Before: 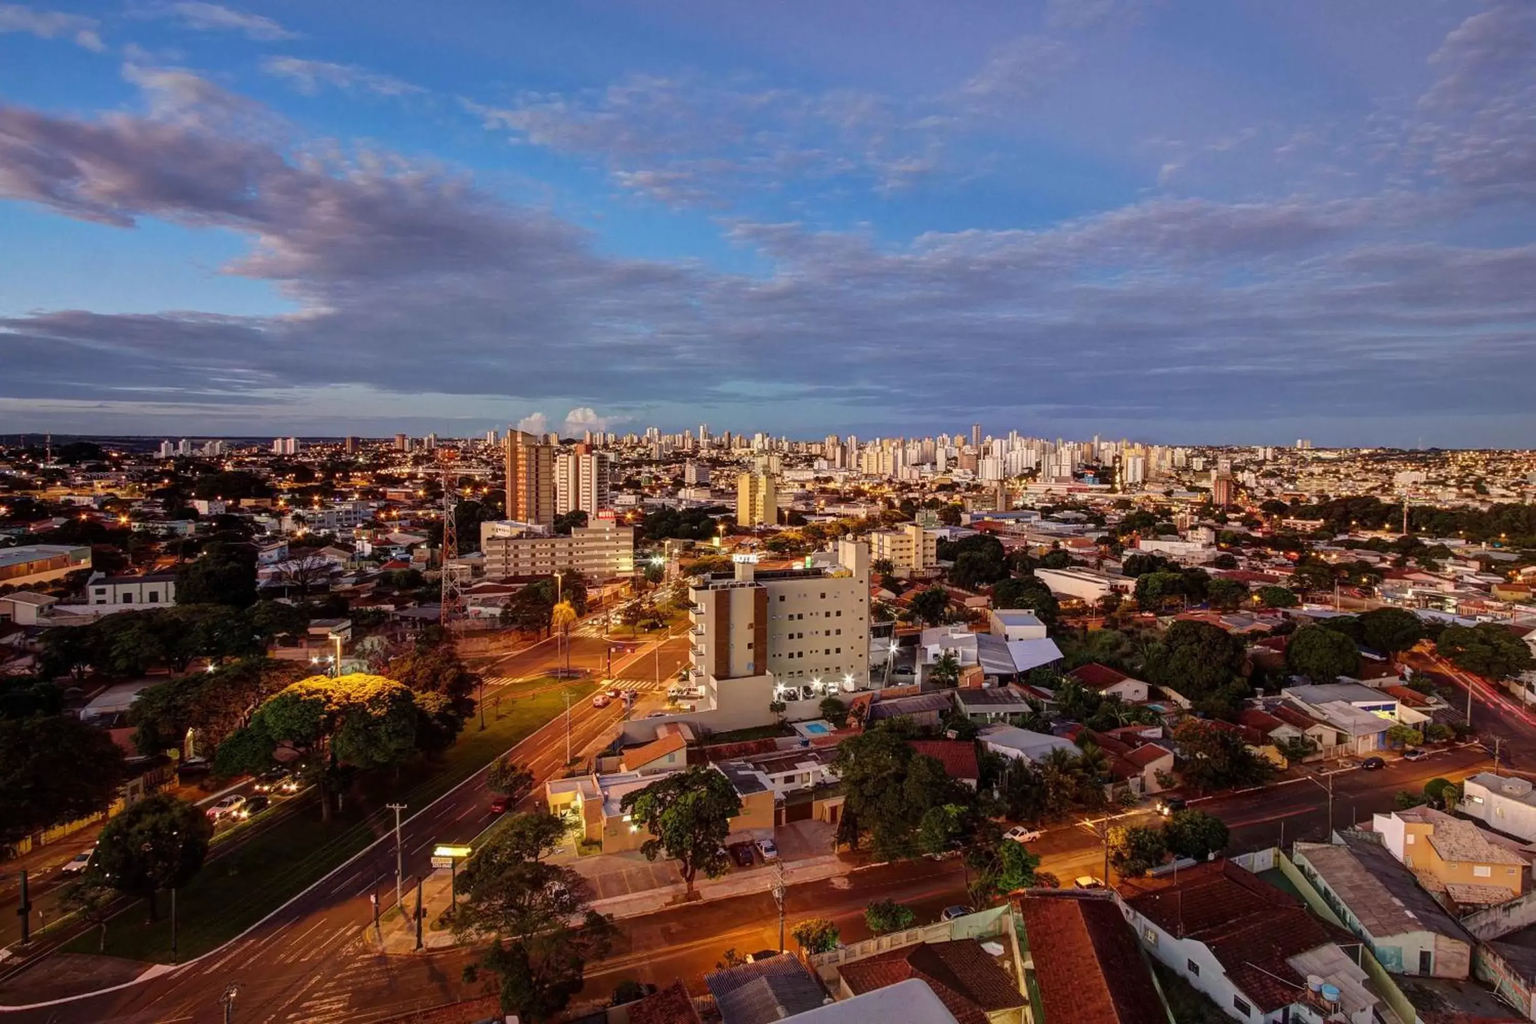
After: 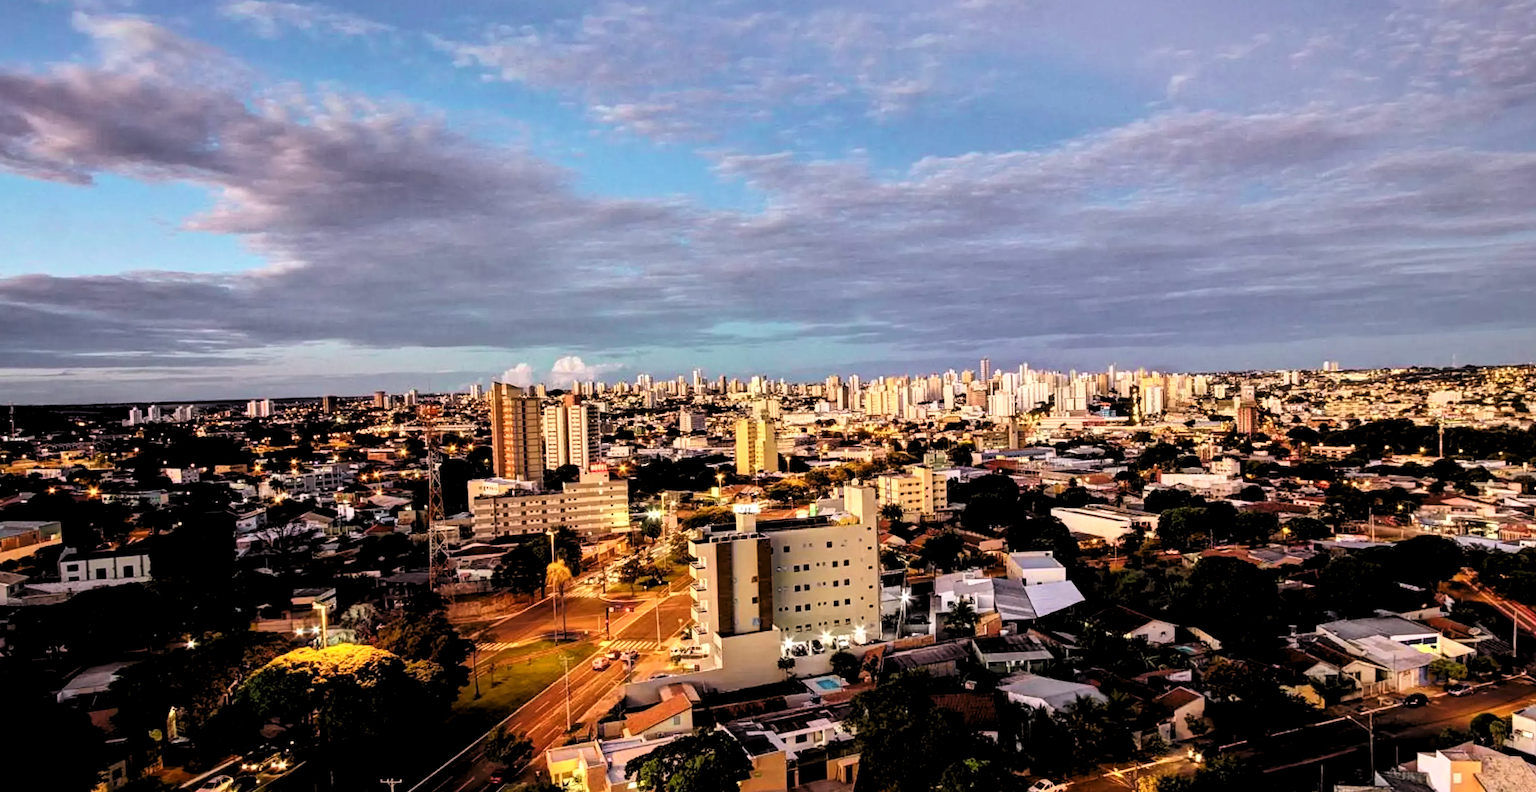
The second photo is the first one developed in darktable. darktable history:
levels: levels [0.129, 0.519, 0.867]
tone curve: curves: ch0 [(0, 0.005) (0.103, 0.097) (0.18, 0.22) (0.4, 0.485) (0.5, 0.612) (0.668, 0.787) (0.823, 0.894) (1, 0.971)]; ch1 [(0, 0) (0.172, 0.123) (0.324, 0.253) (0.396, 0.388) (0.478, 0.461) (0.499, 0.498) (0.522, 0.528) (0.618, 0.649) (0.753, 0.821) (1, 1)]; ch2 [(0, 0) (0.411, 0.424) (0.496, 0.501) (0.515, 0.514) (0.555, 0.585) (0.641, 0.69) (1, 1)], color space Lab, independent channels, preserve colors none
filmic rgb: hardness 4.17, contrast 0.921
crop: top 5.667%, bottom 17.637%
rotate and perspective: rotation -2.12°, lens shift (vertical) 0.009, lens shift (horizontal) -0.008, automatic cropping original format, crop left 0.036, crop right 0.964, crop top 0.05, crop bottom 0.959
